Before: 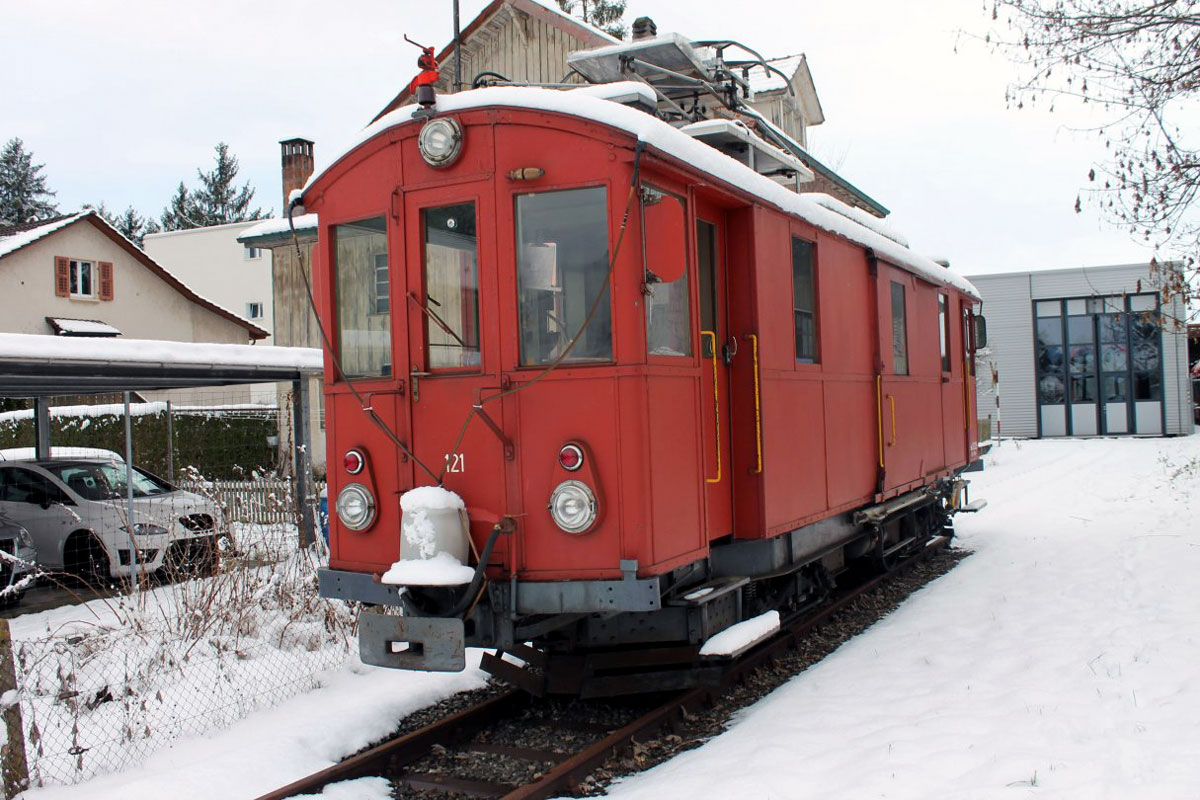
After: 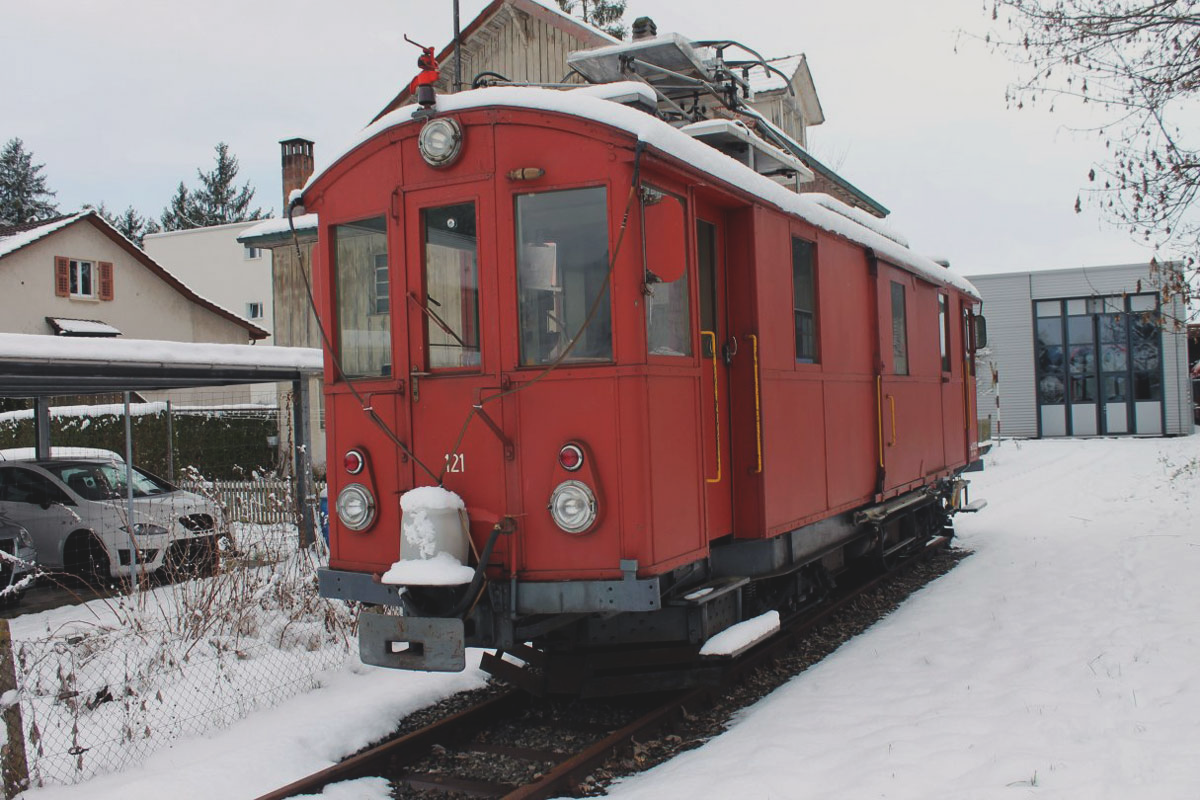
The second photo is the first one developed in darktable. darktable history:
levels: levels [0, 0.492, 0.984]
exposure: black level correction -0.015, exposure -0.5 EV, compensate highlight preservation false
bloom: size 13.65%, threshold 98.39%, strength 4.82%
